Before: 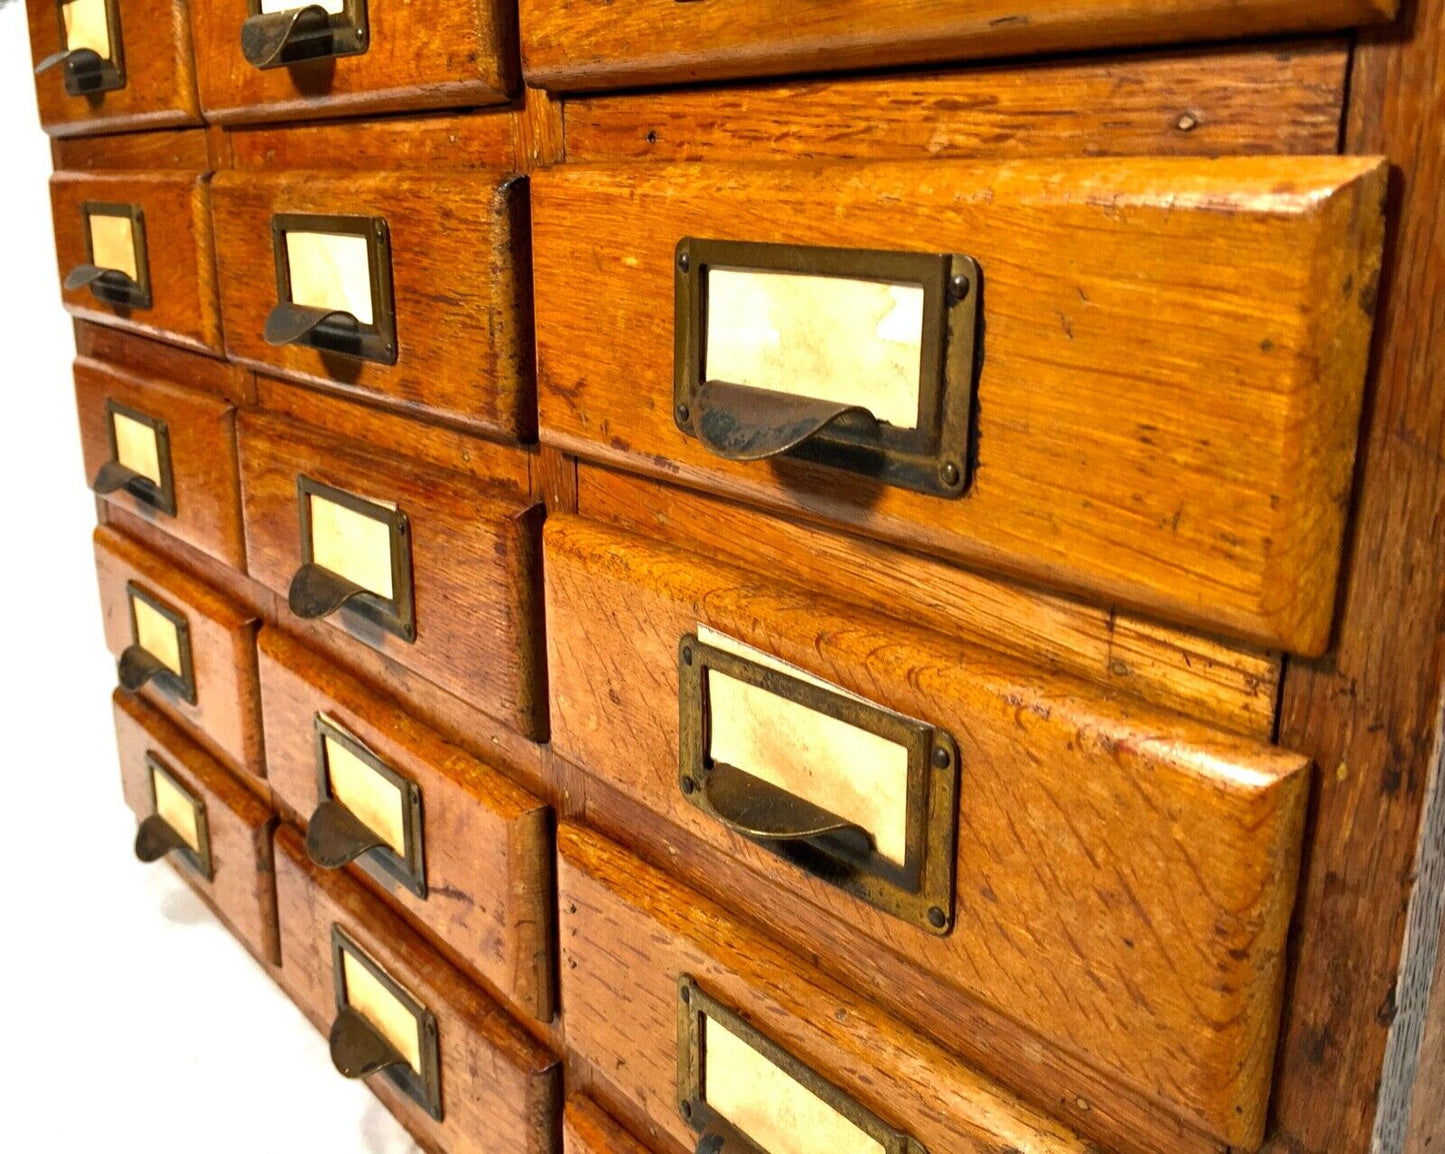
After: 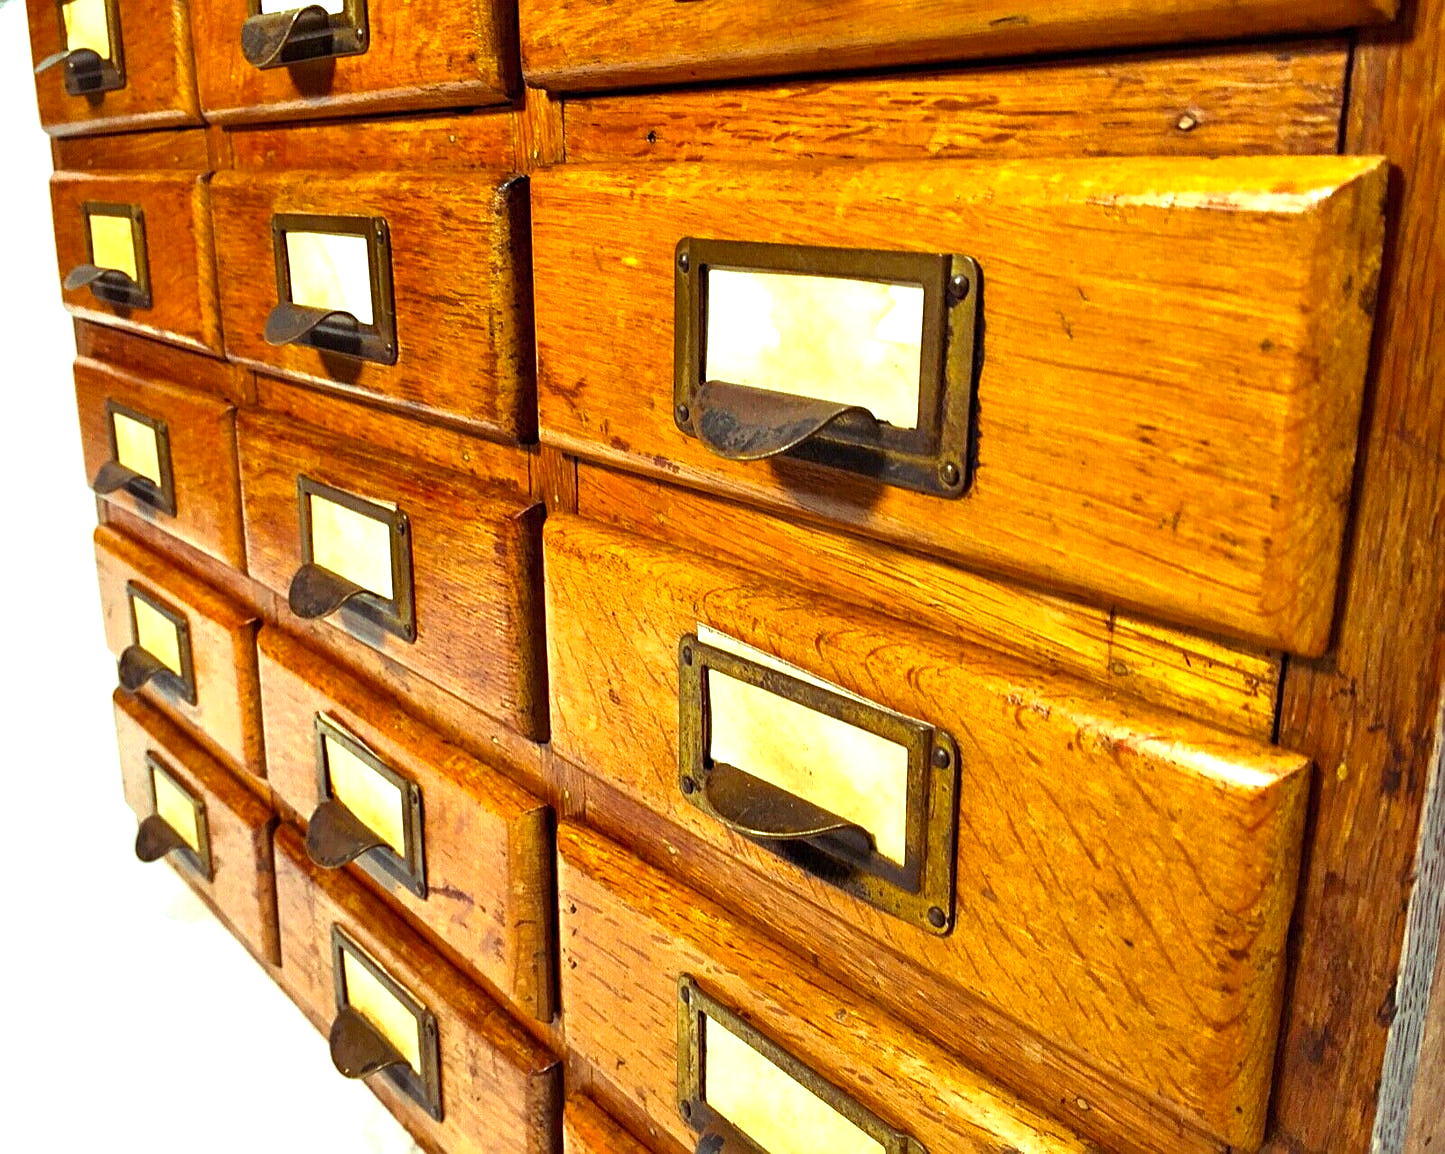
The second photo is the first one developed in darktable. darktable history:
color balance rgb: shadows lift › luminance 0.49%, shadows lift › chroma 6.83%, shadows lift › hue 300.29°, power › hue 208.98°, highlights gain › luminance 20.24%, highlights gain › chroma 2.73%, highlights gain › hue 173.85°, perceptual saturation grading › global saturation 18.05%
sharpen: on, module defaults
exposure: black level correction 0, exposure 0.3 EV, compensate highlight preservation false
